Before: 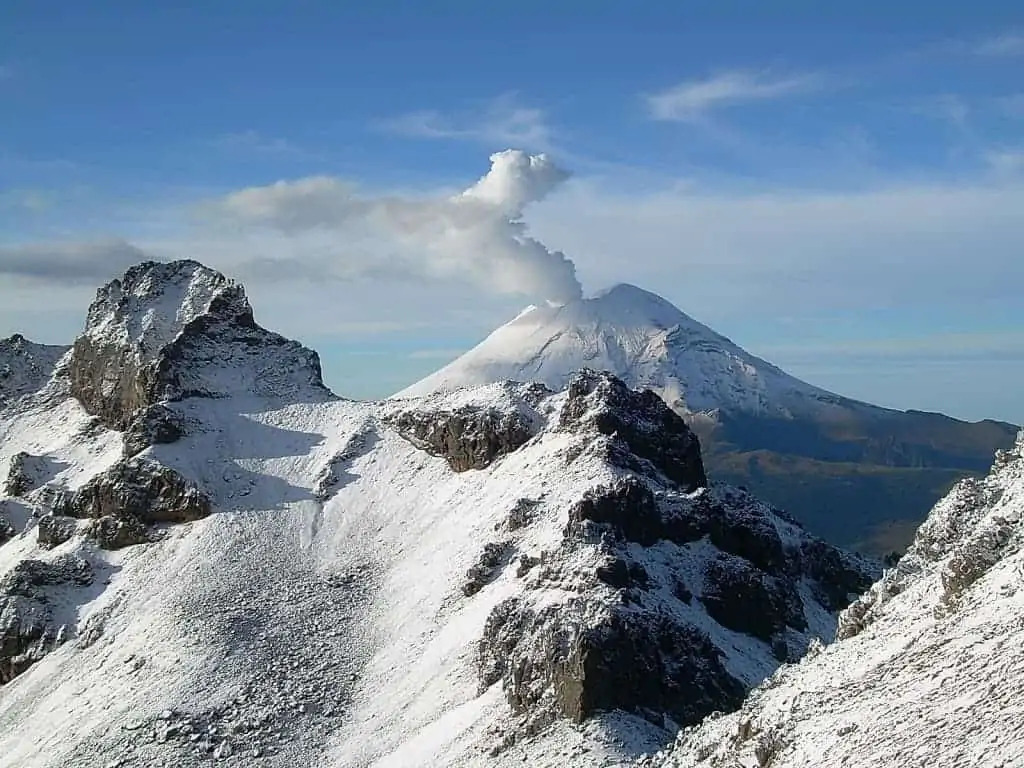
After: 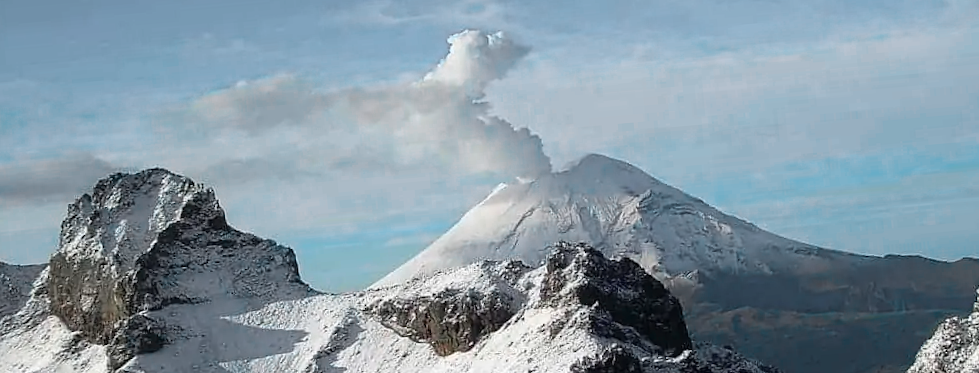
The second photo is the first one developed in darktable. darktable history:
color zones: curves: ch0 [(0, 0.533) (0.126, 0.533) (0.234, 0.533) (0.368, 0.357) (0.5, 0.5) (0.625, 0.5) (0.74, 0.637) (0.875, 0.5)]; ch1 [(0.004, 0.708) (0.129, 0.662) (0.25, 0.5) (0.375, 0.331) (0.496, 0.396) (0.625, 0.649) (0.739, 0.26) (0.875, 0.5) (1, 0.478)]; ch2 [(0, 0.409) (0.132, 0.403) (0.236, 0.558) (0.379, 0.448) (0.5, 0.5) (0.625, 0.5) (0.691, 0.39) (0.875, 0.5)]
crop and rotate: top 10.605%, bottom 33.274%
rotate and perspective: rotation -5°, crop left 0.05, crop right 0.952, crop top 0.11, crop bottom 0.89
color balance rgb: global vibrance -1%, saturation formula JzAzBz (2021)
